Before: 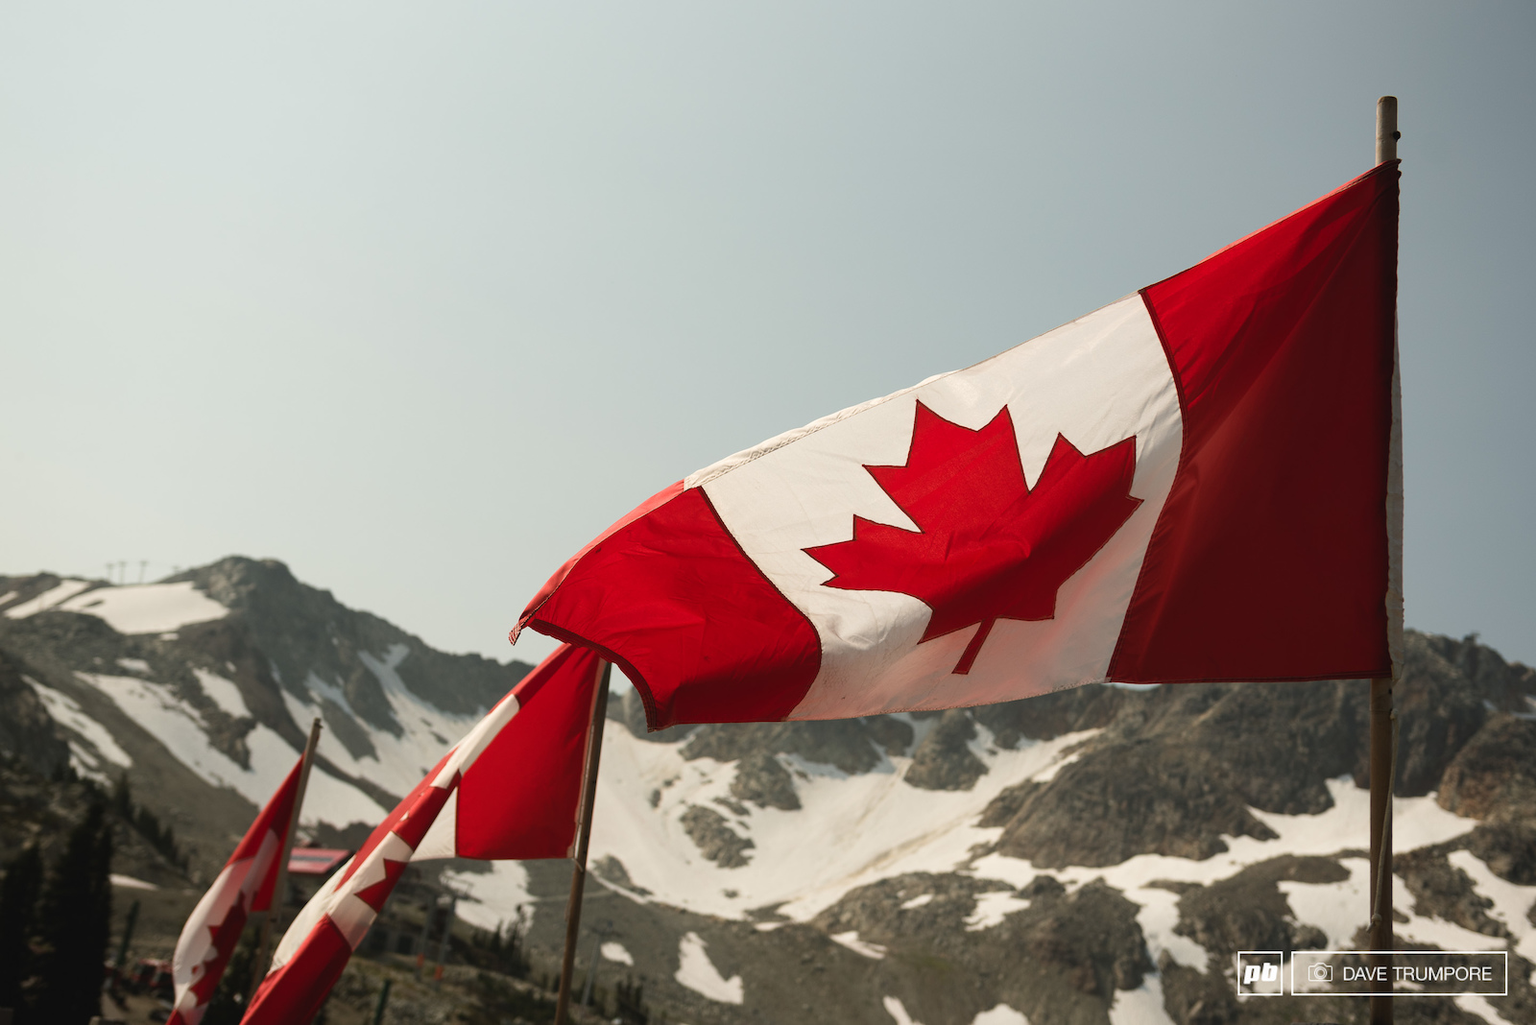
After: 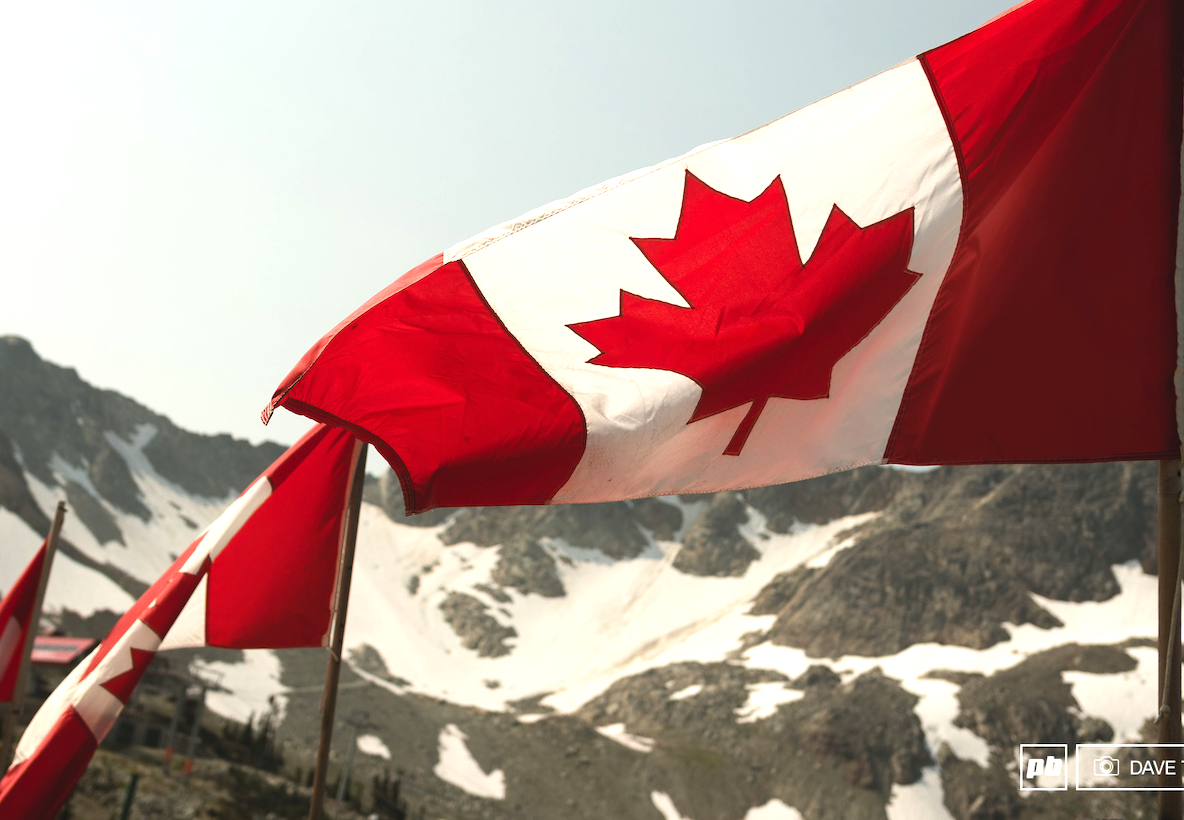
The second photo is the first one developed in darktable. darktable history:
exposure: black level correction 0, exposure 0.589 EV, compensate highlight preservation false
crop: left 16.851%, top 23.216%, right 9.124%
